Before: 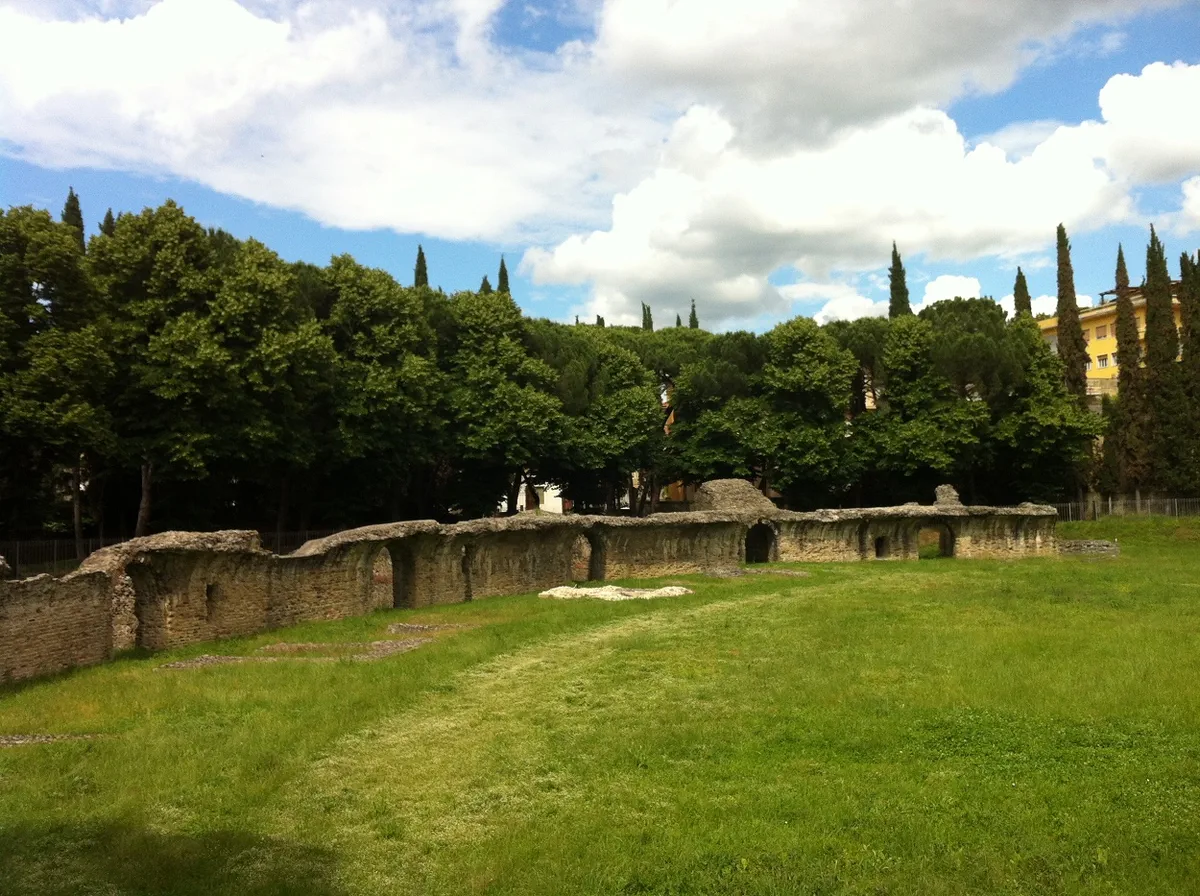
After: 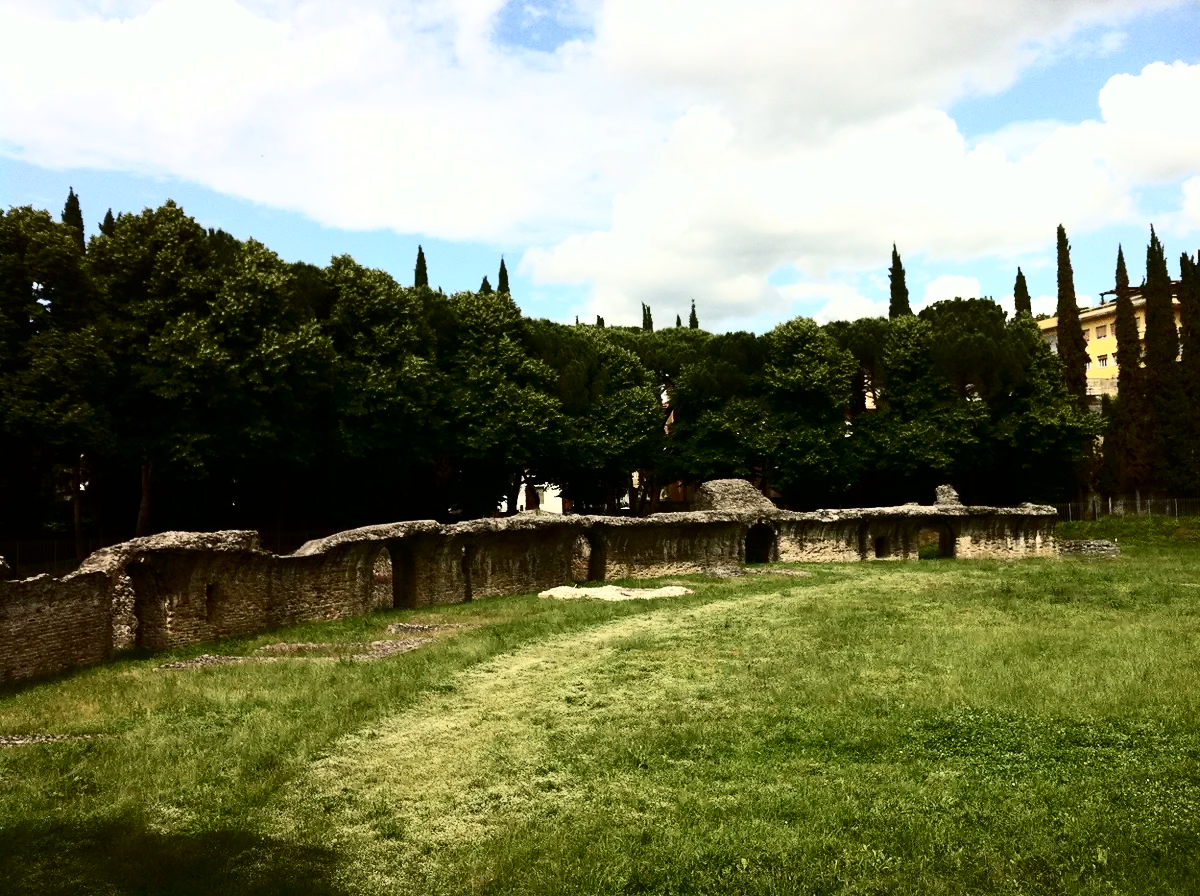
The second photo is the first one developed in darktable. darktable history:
tone equalizer: on, module defaults
contrast brightness saturation: contrast 0.5, saturation -0.1
